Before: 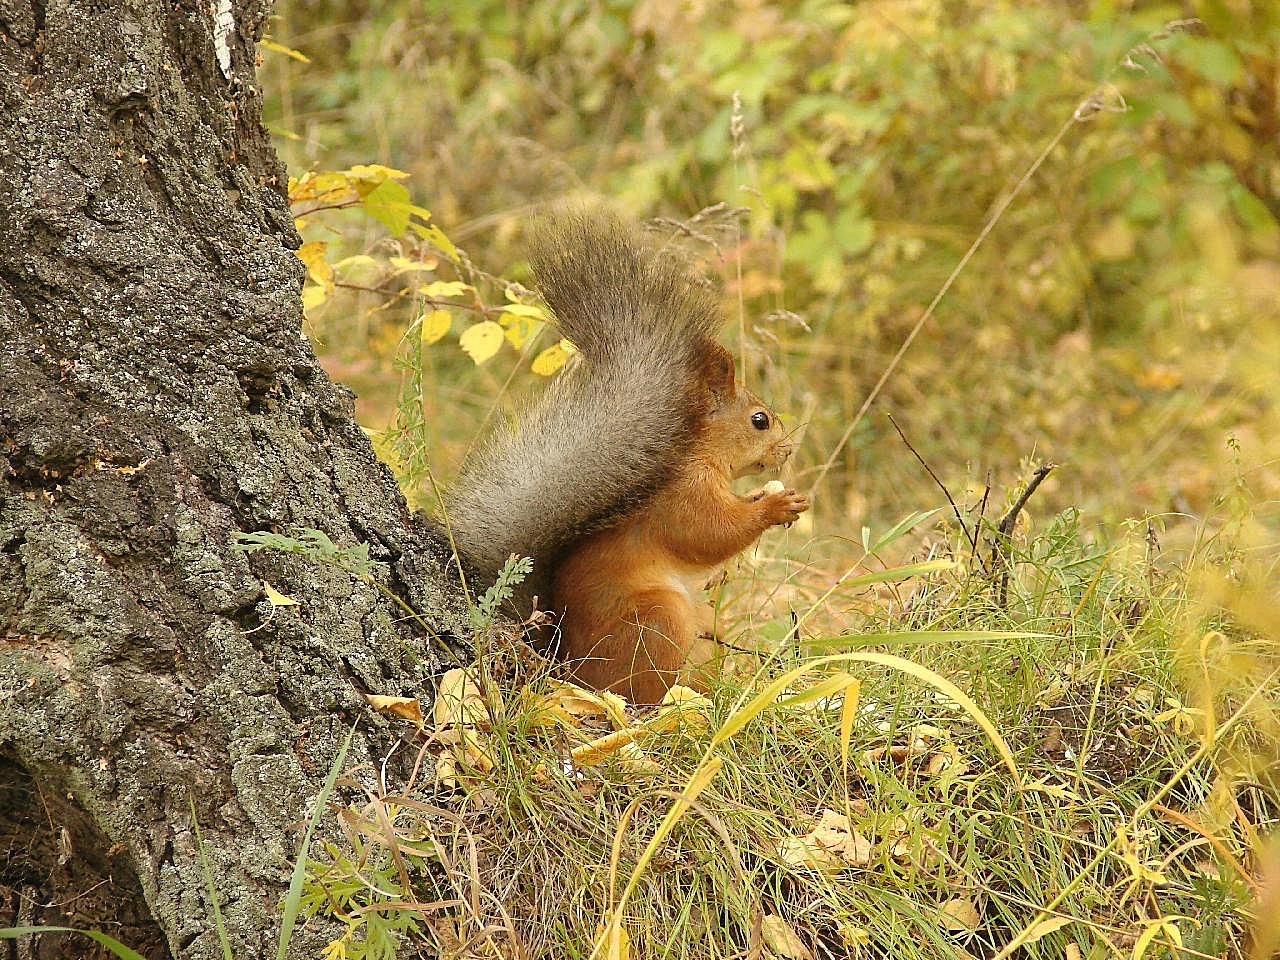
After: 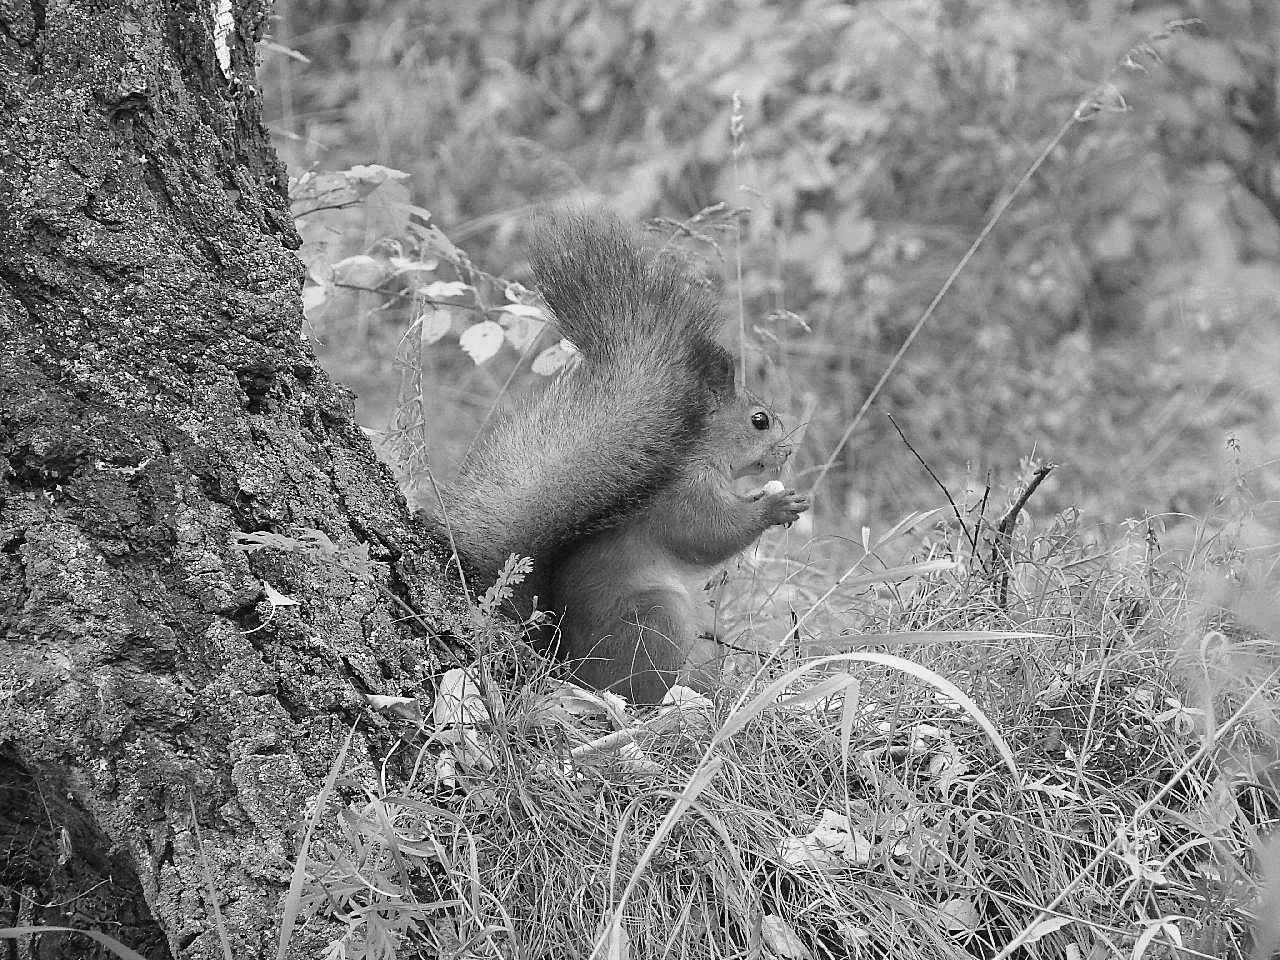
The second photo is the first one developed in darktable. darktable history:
white balance: red 0.766, blue 1.537
color zones: curves: ch1 [(0, -0.014) (0.143, -0.013) (0.286, -0.013) (0.429, -0.016) (0.571, -0.019) (0.714, -0.015) (0.857, 0.002) (1, -0.014)]
